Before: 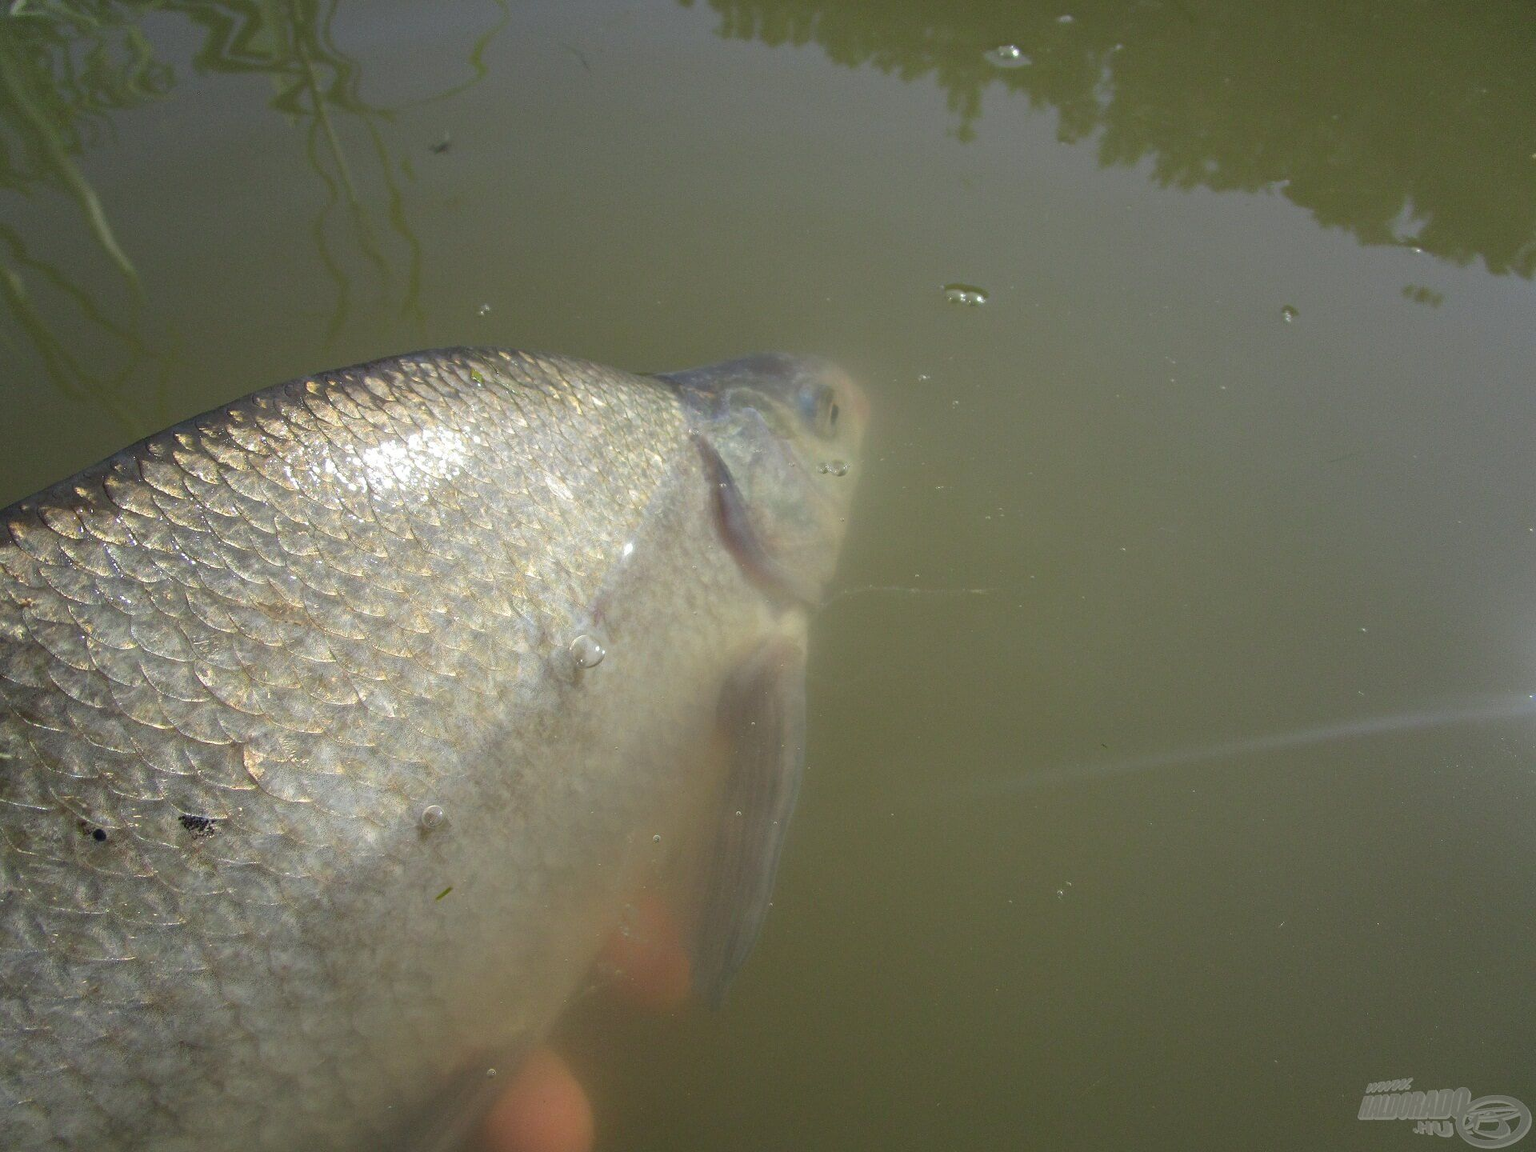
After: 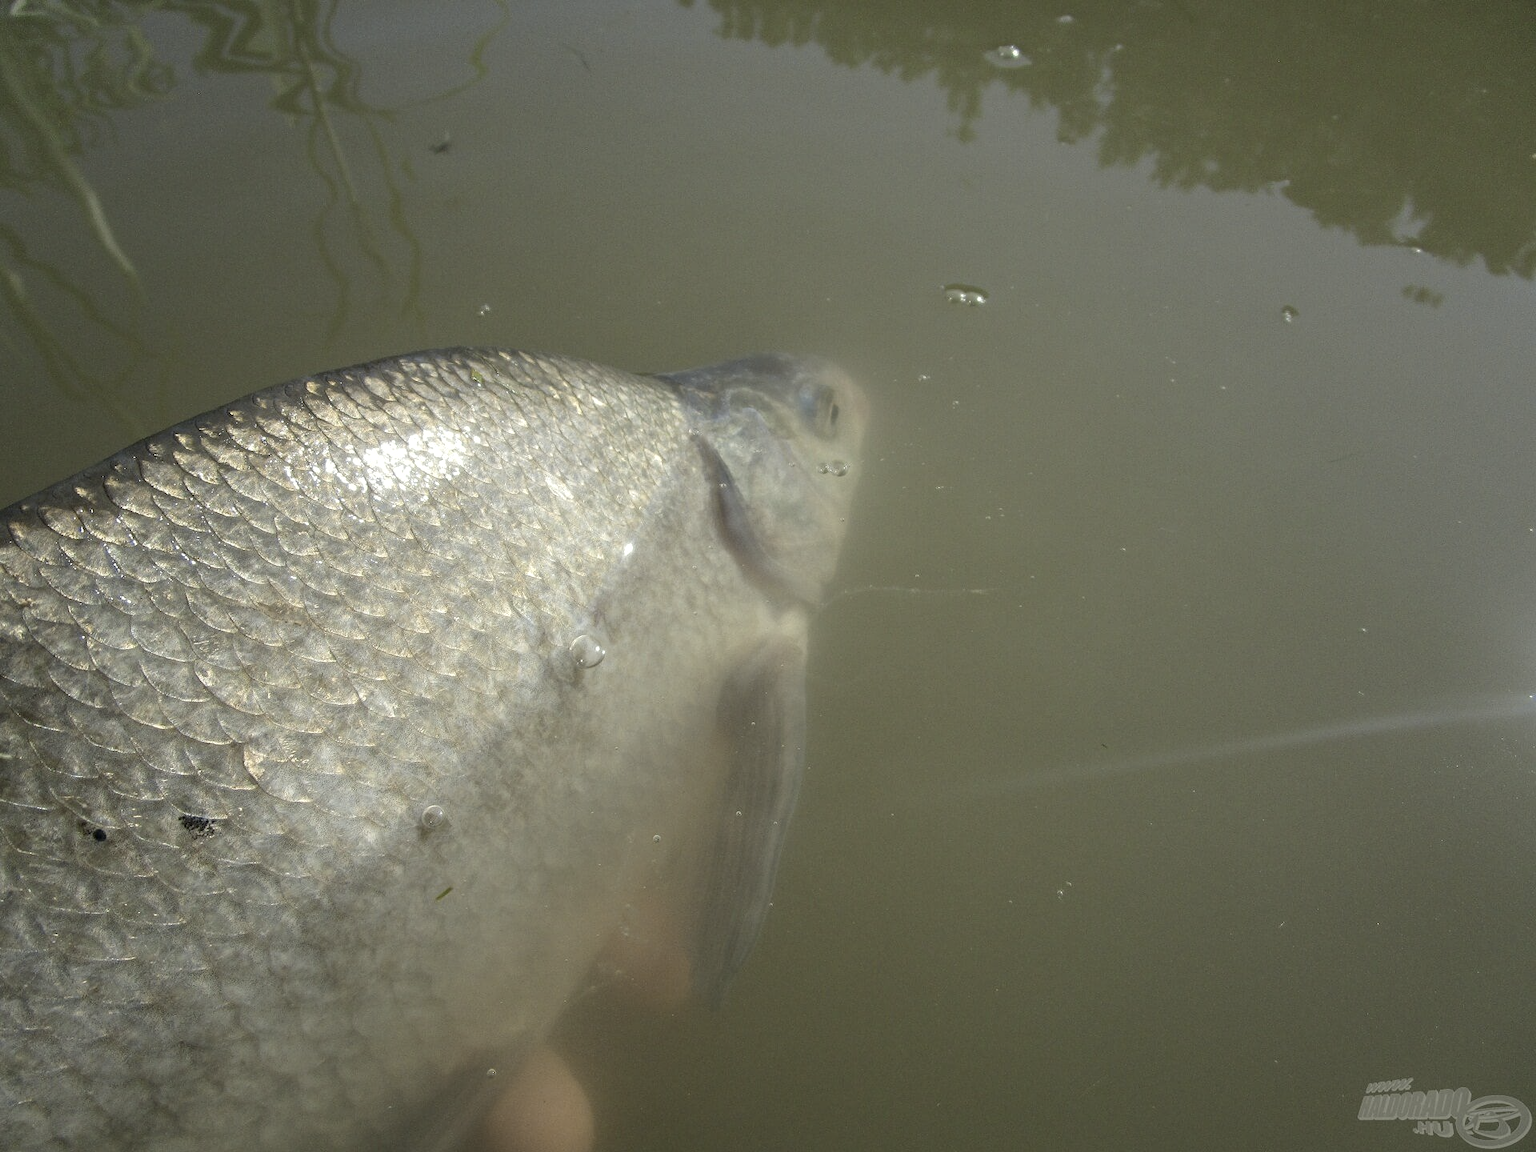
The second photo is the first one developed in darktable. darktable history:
local contrast: highlights 100%, shadows 100%, detail 120%, midtone range 0.2
tone curve: curves: ch1 [(0, 0) (0.173, 0.145) (0.467, 0.477) (0.808, 0.611) (1, 1)]; ch2 [(0, 0) (0.255, 0.314) (0.498, 0.509) (0.694, 0.64) (1, 1)], color space Lab, independent channels, preserve colors none
